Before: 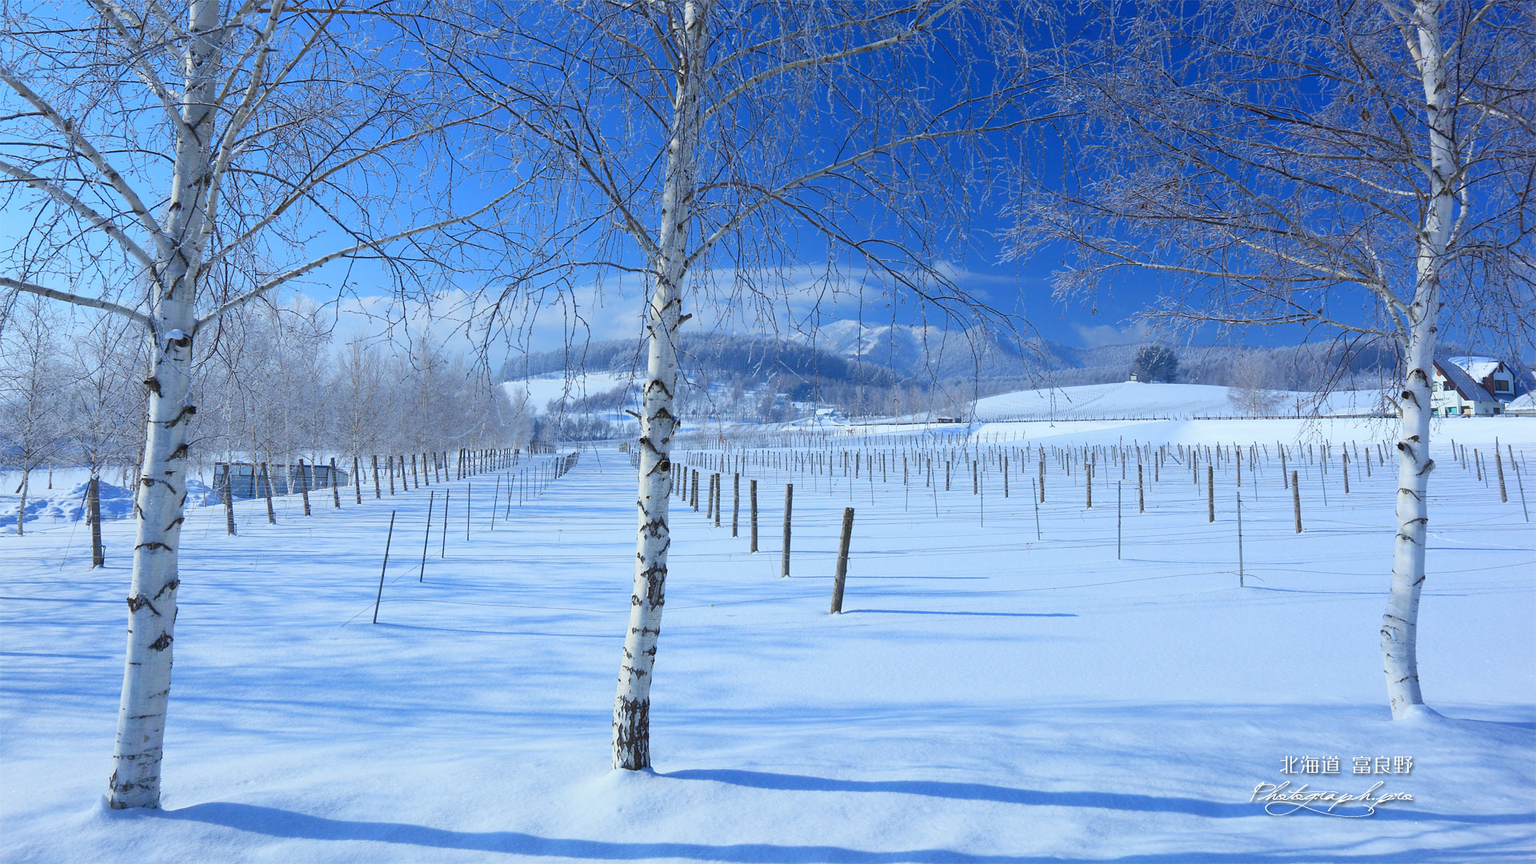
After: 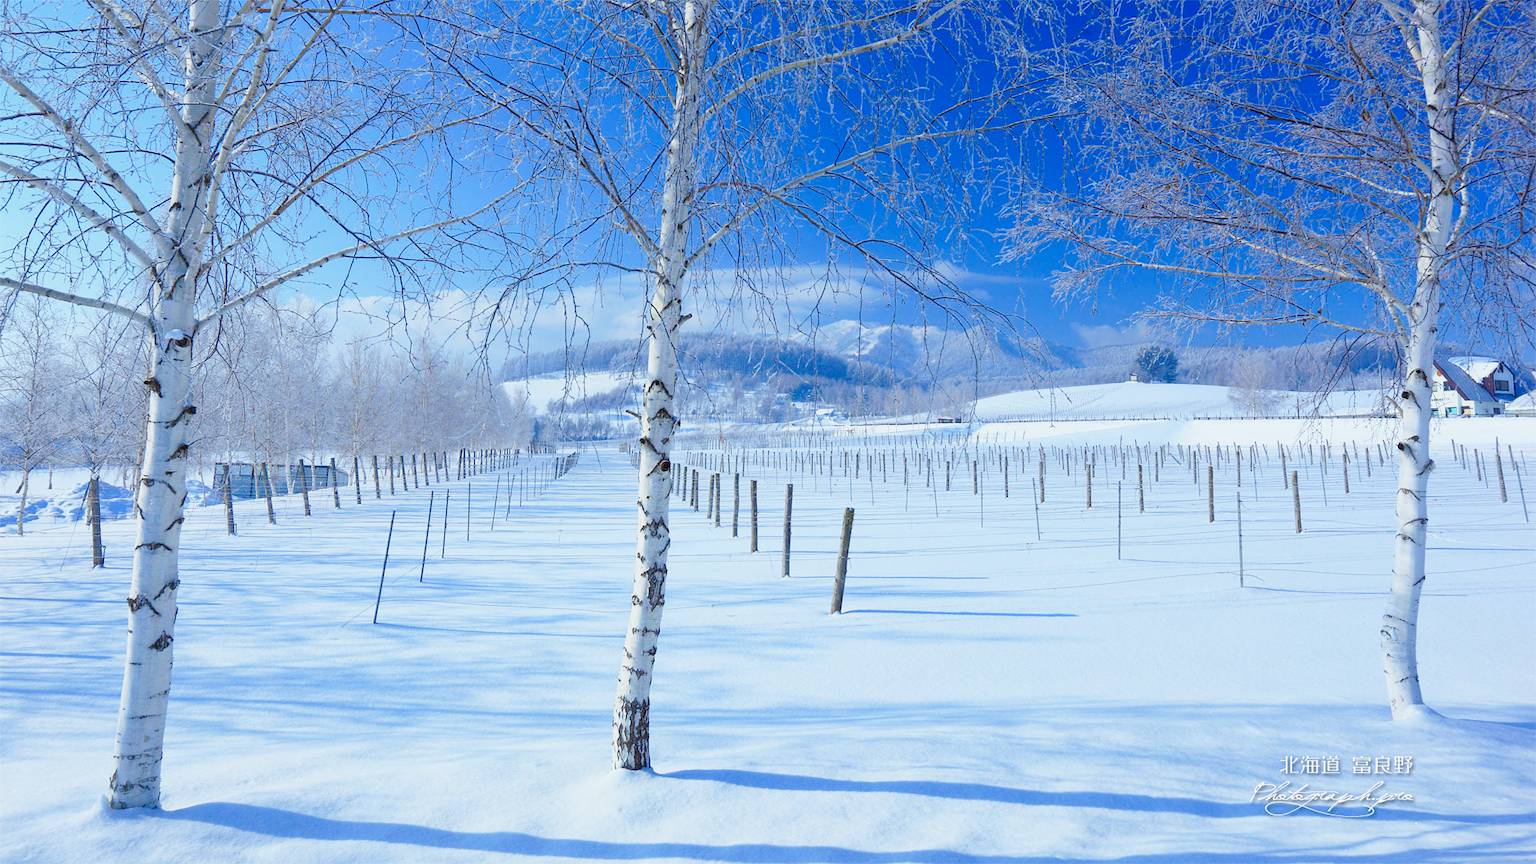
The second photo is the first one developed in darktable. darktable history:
base curve: curves: ch0 [(0, 0) (0.028, 0.03) (0.121, 0.232) (0.46, 0.748) (0.859, 0.968) (1, 1)], preserve colors none
tone equalizer: -8 EV 0.24 EV, -7 EV 0.432 EV, -6 EV 0.453 EV, -5 EV 0.272 EV, -3 EV -0.255 EV, -2 EV -0.43 EV, -1 EV -0.4 EV, +0 EV -0.228 EV, edges refinement/feathering 500, mask exposure compensation -1.57 EV, preserve details no
